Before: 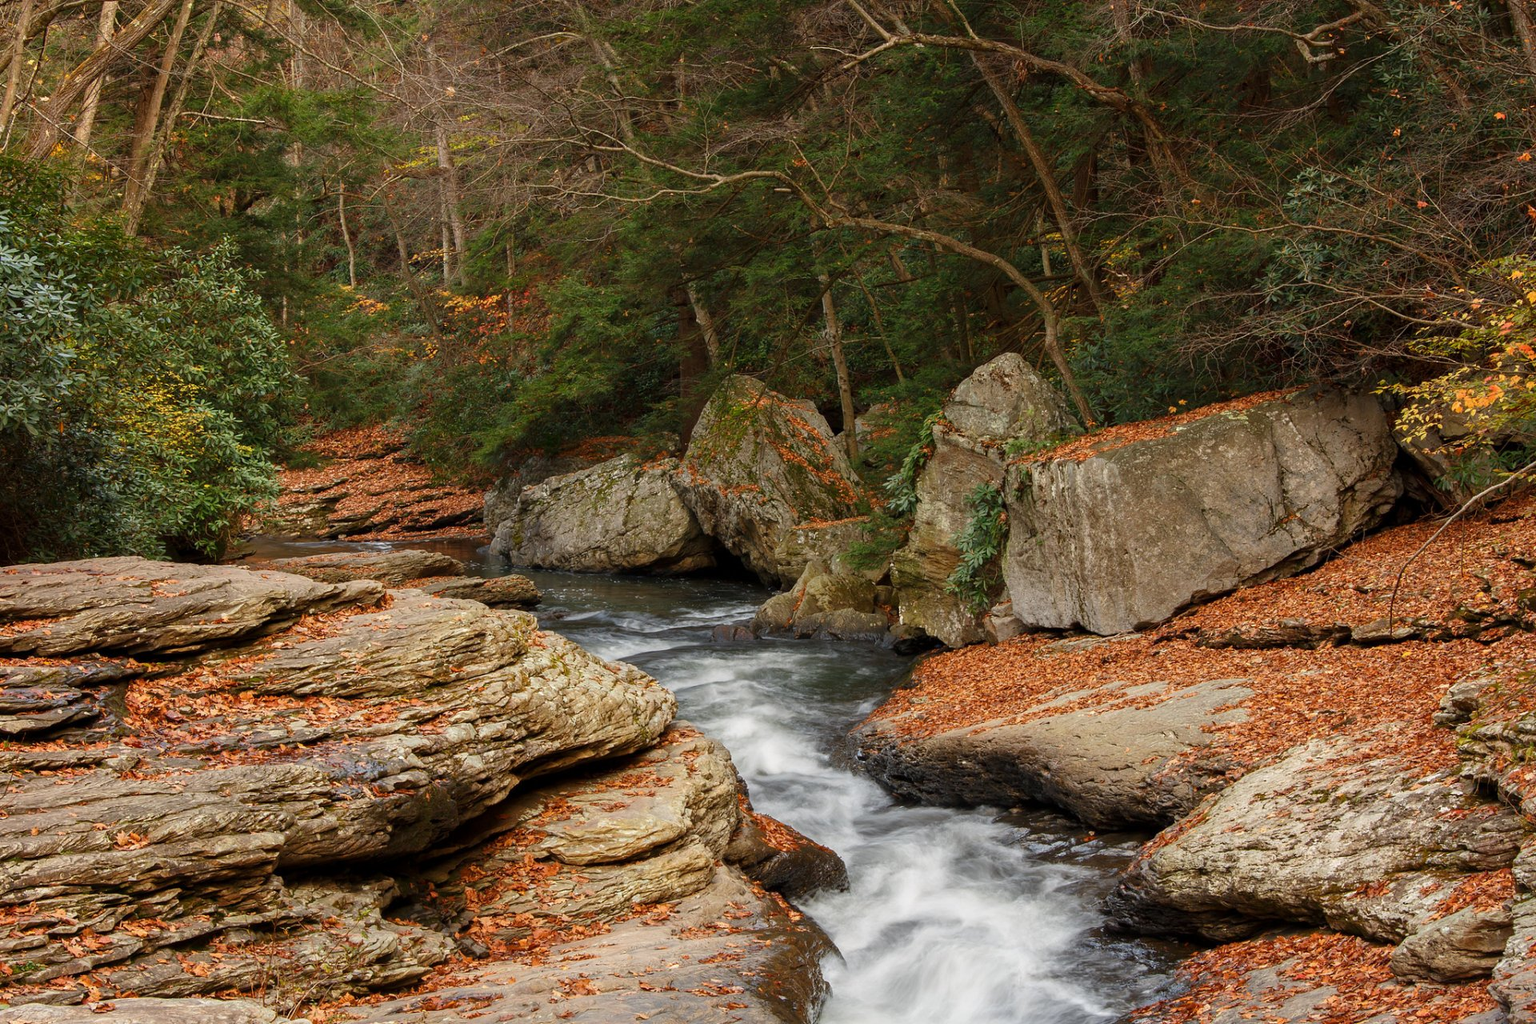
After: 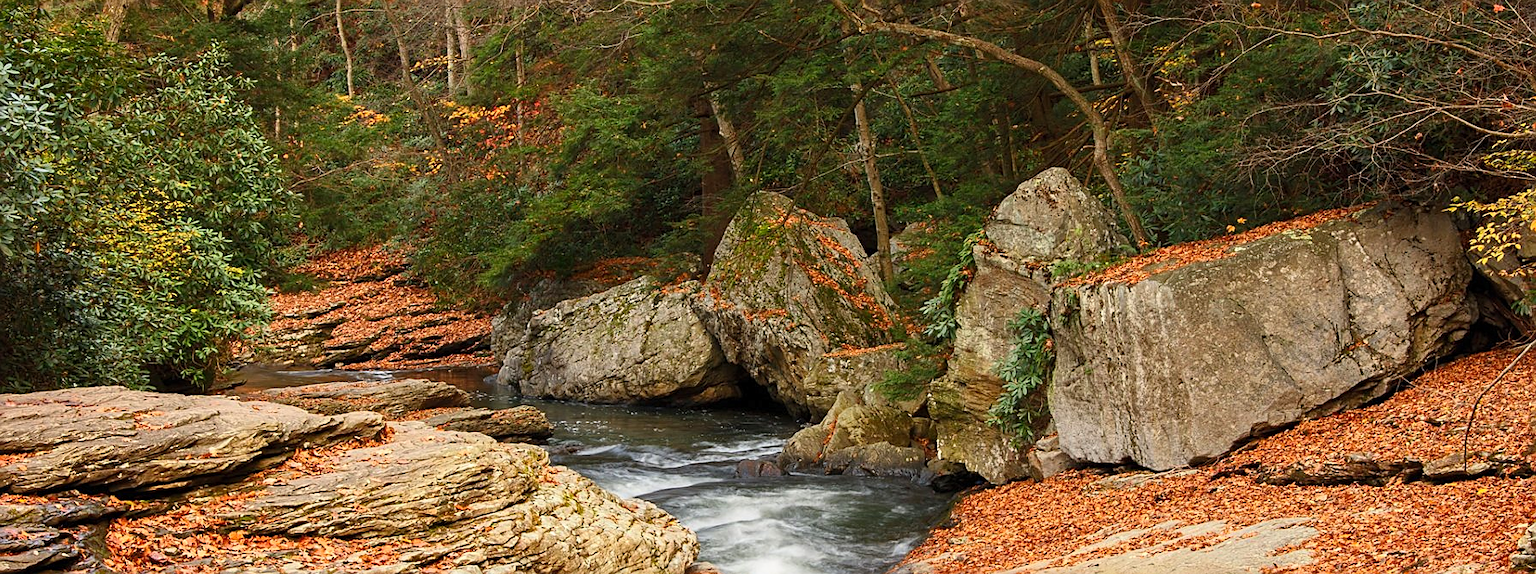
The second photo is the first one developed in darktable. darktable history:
sharpen: on, module defaults
crop: left 1.744%, top 19.225%, right 5.069%, bottom 28.357%
contrast brightness saturation: contrast 0.2, brightness 0.16, saturation 0.22
tone equalizer: on, module defaults
